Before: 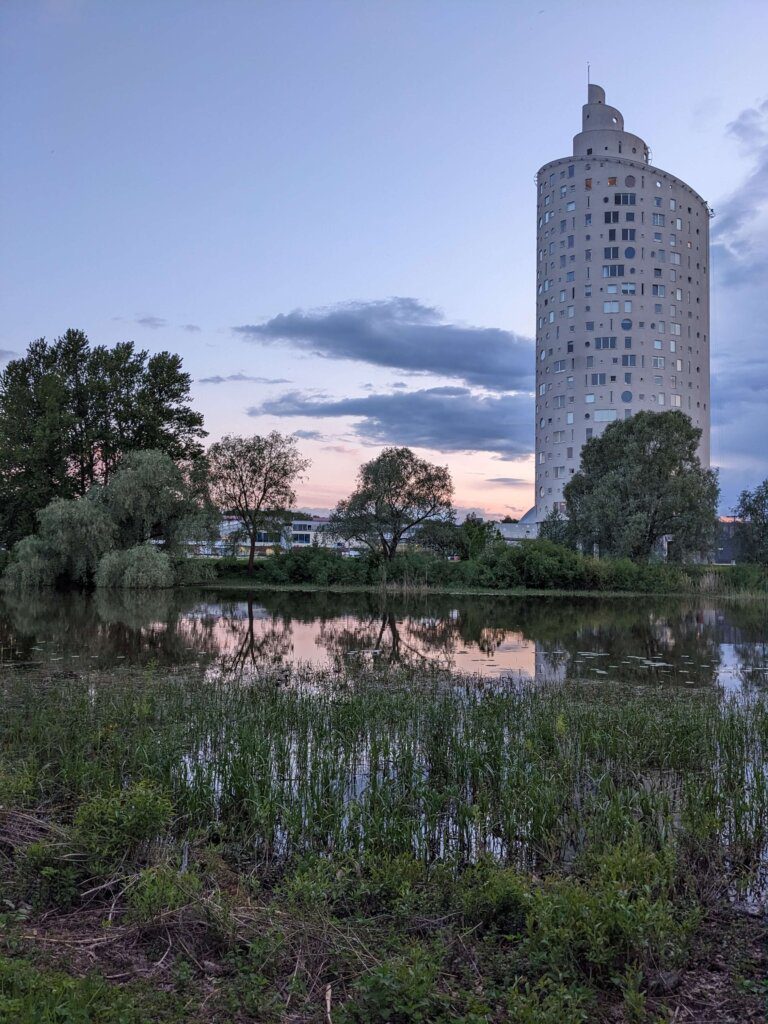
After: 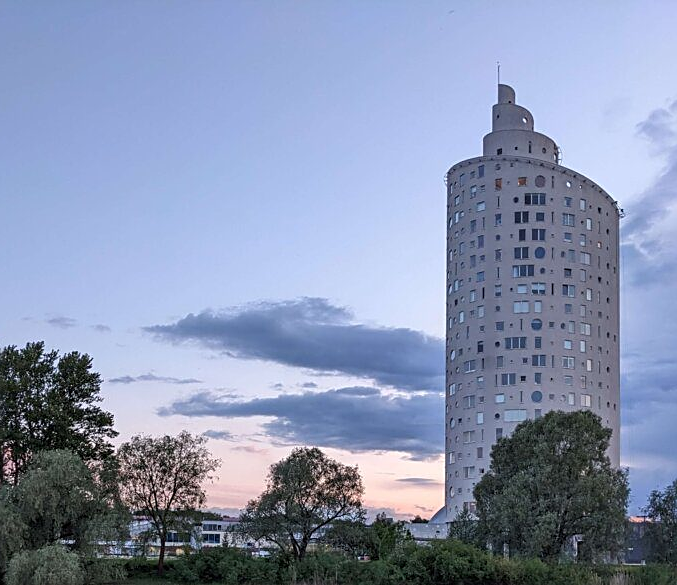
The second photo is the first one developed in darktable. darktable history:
sharpen: on, module defaults
crop and rotate: left 11.812%, bottom 42.776%
